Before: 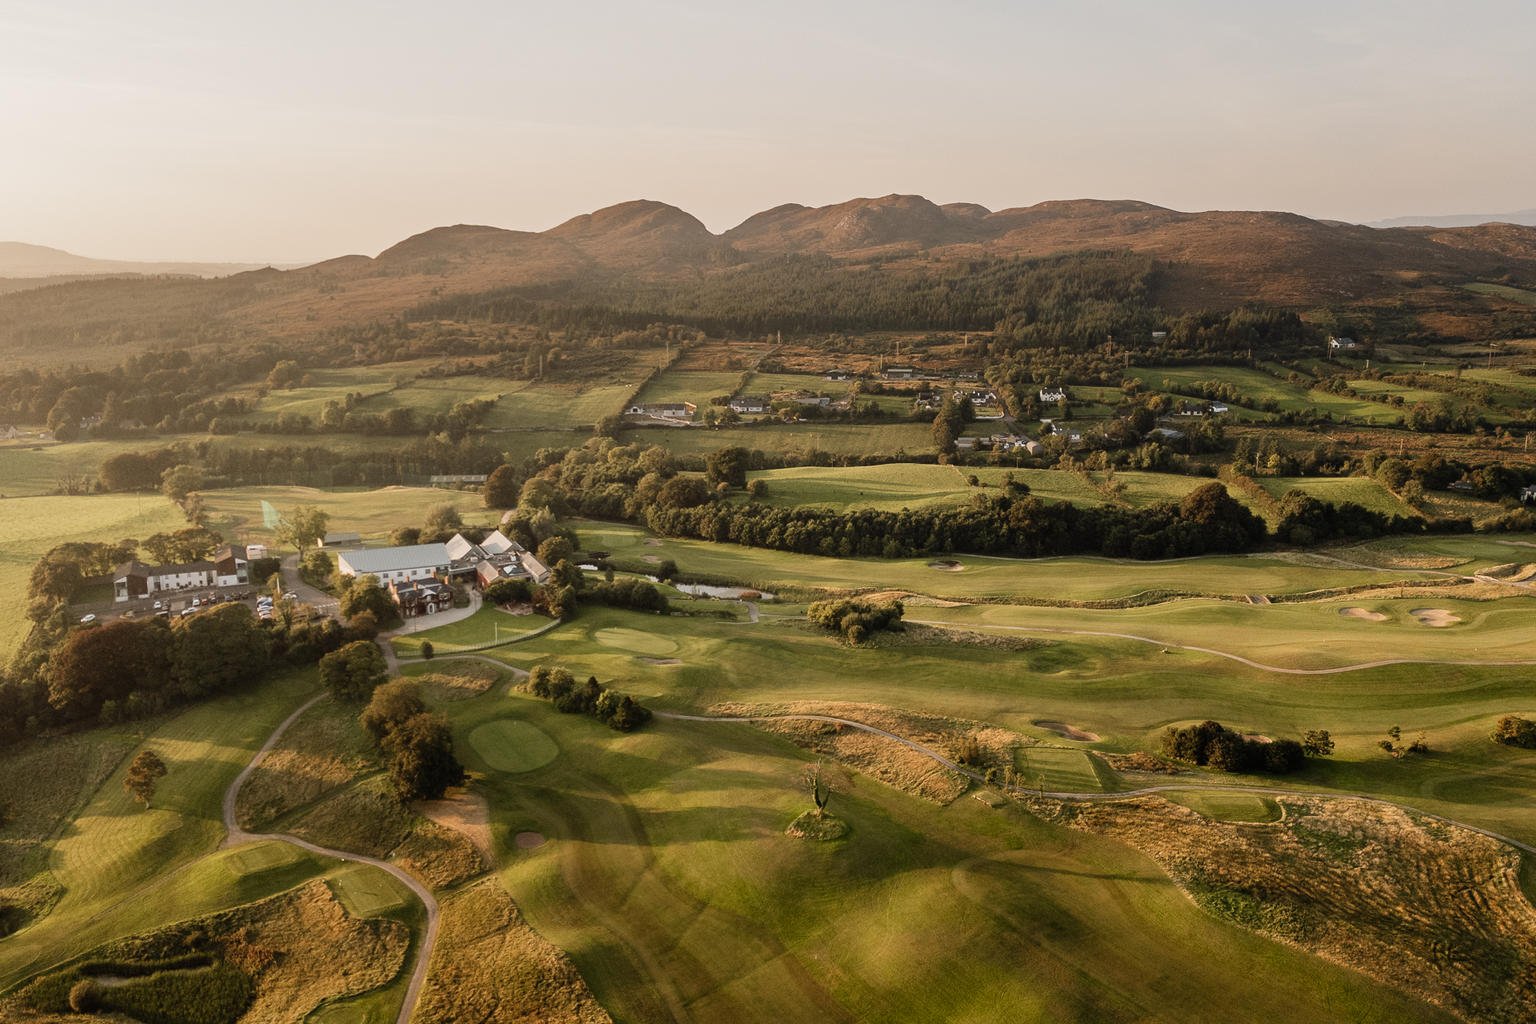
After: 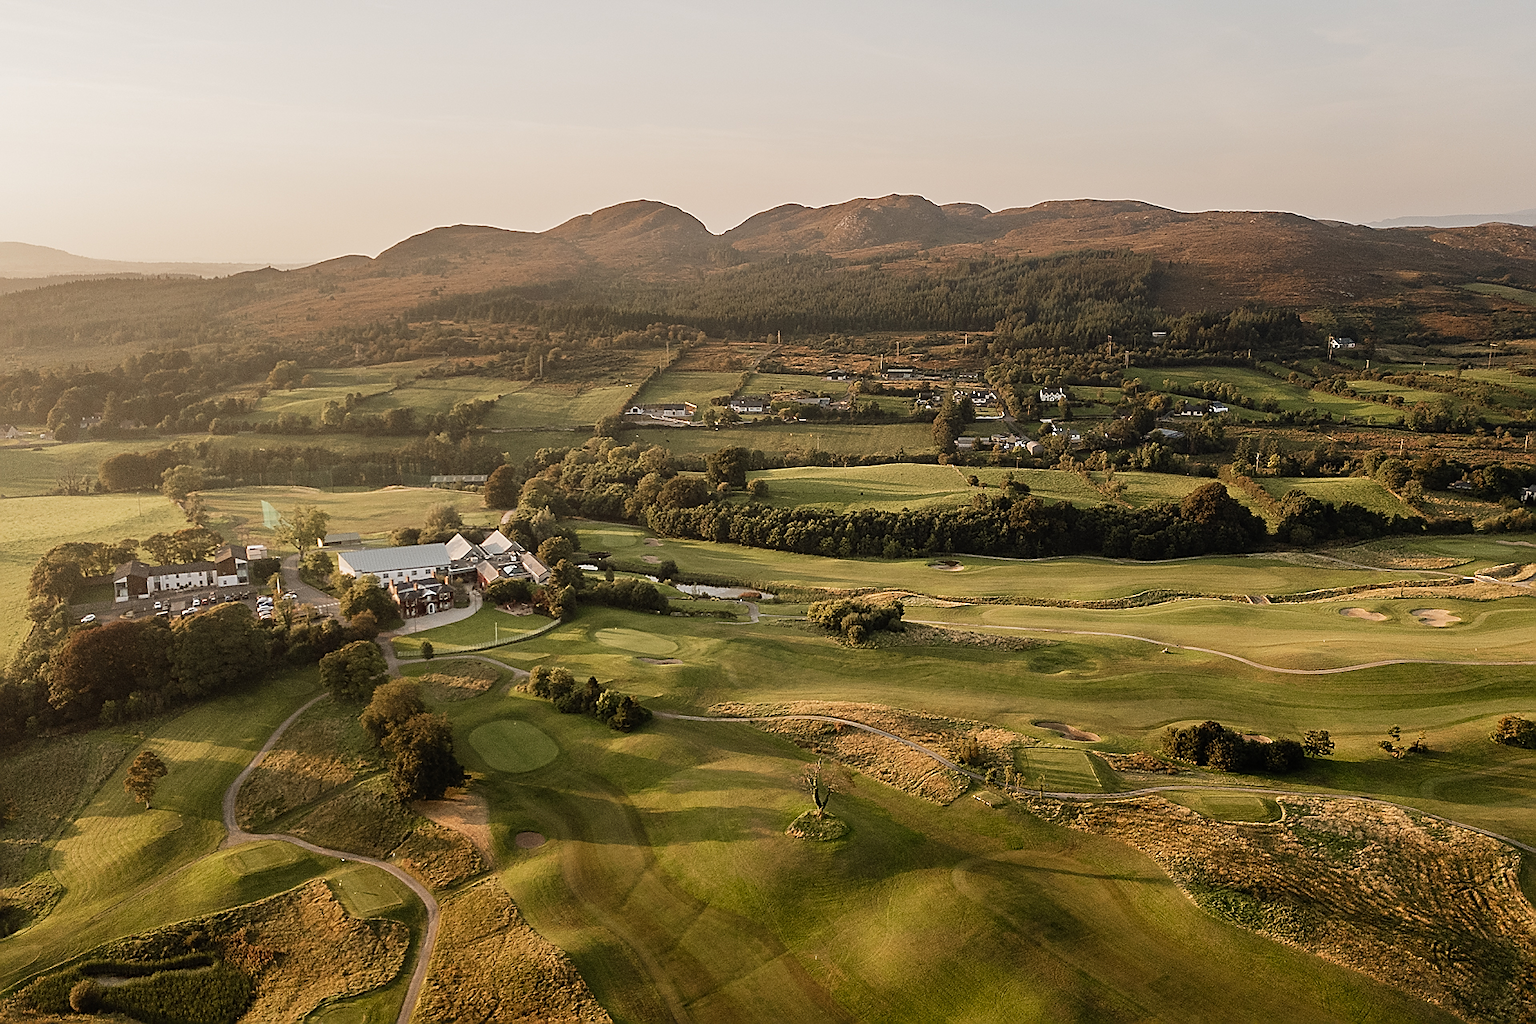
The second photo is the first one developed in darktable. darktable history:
sharpen: radius 1.411, amount 1.268, threshold 0.792
